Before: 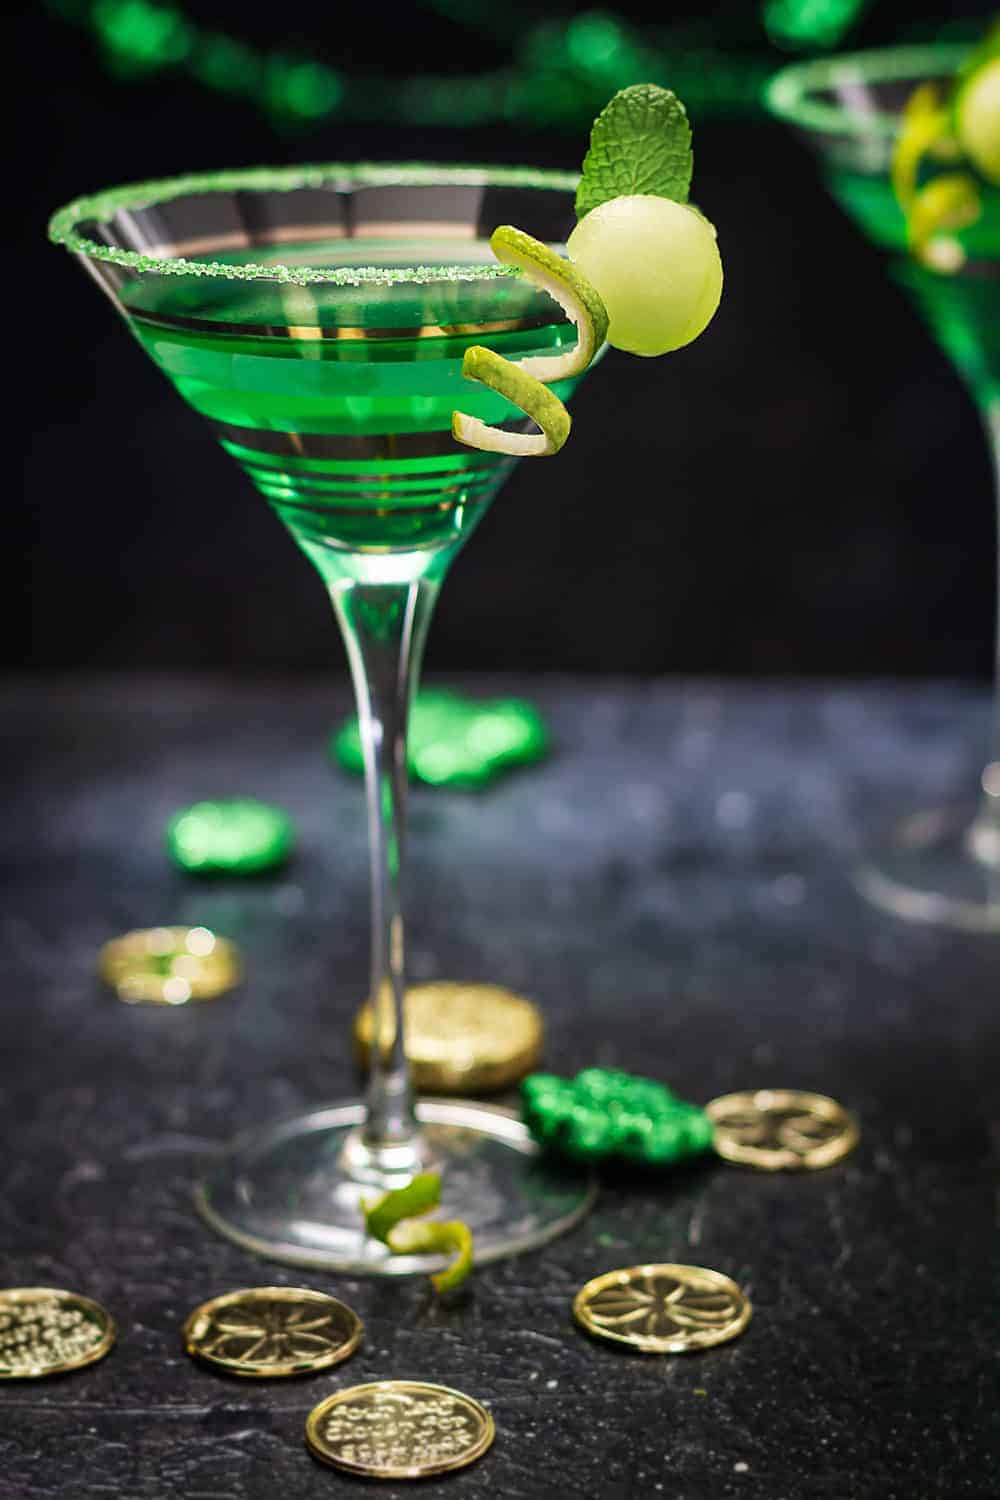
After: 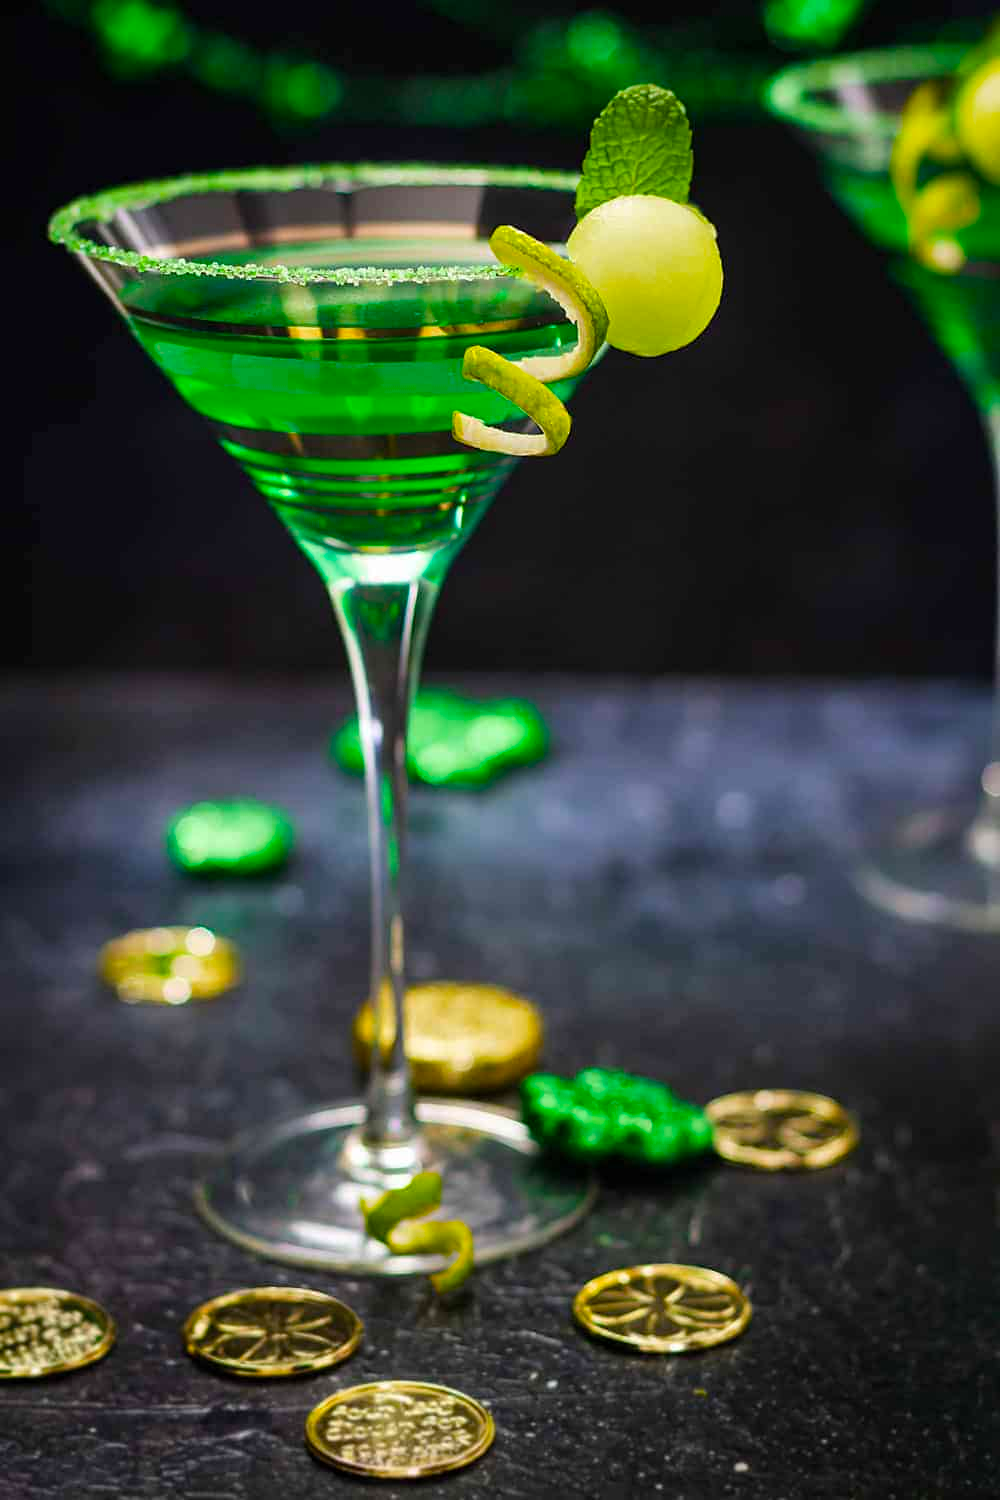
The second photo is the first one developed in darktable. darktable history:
color zones: curves: ch0 [(0, 0.613) (0.01, 0.613) (0.245, 0.448) (0.498, 0.529) (0.642, 0.665) (0.879, 0.777) (0.99, 0.613)]; ch1 [(0, 0) (0.143, 0) (0.286, 0) (0.429, 0) (0.571, 0) (0.714, 0) (0.857, 0)], mix -93.41%
color balance rgb: linear chroma grading › global chroma 15%, perceptual saturation grading › global saturation 30%
